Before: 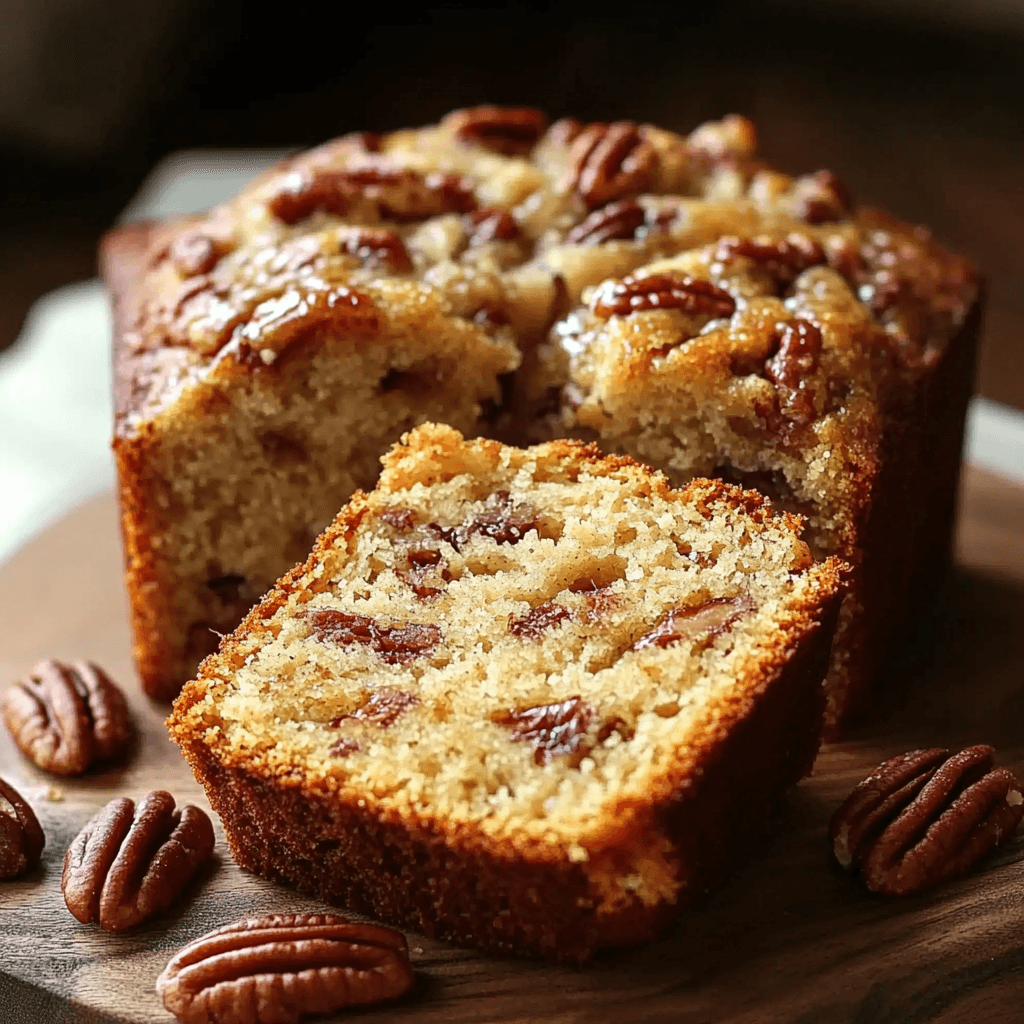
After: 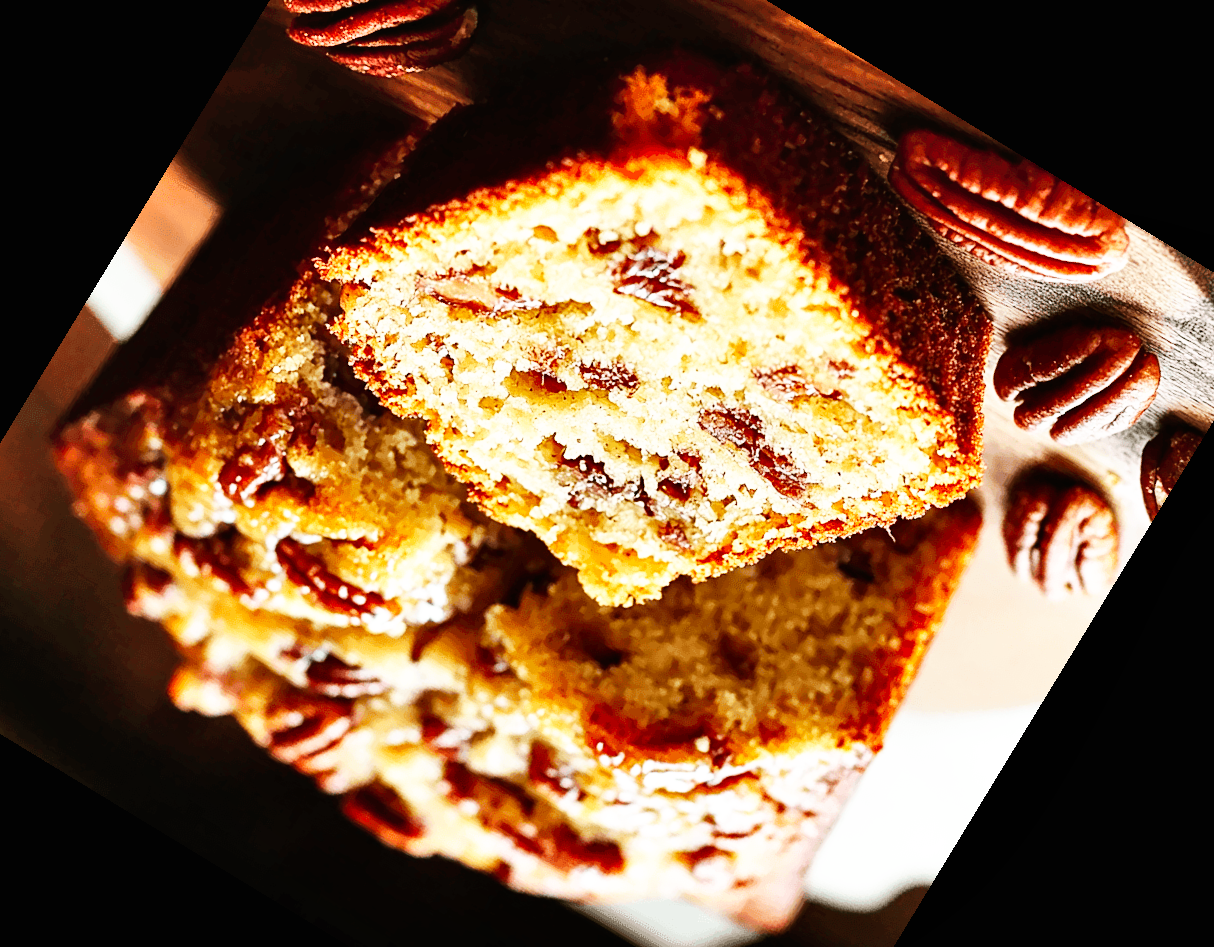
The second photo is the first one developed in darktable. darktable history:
shadows and highlights: soften with gaussian
crop and rotate: angle 148.68°, left 9.111%, top 15.603%, right 4.588%, bottom 17.041%
base curve: curves: ch0 [(0, 0) (0.007, 0.004) (0.027, 0.03) (0.046, 0.07) (0.207, 0.54) (0.442, 0.872) (0.673, 0.972) (1, 1)], preserve colors none
